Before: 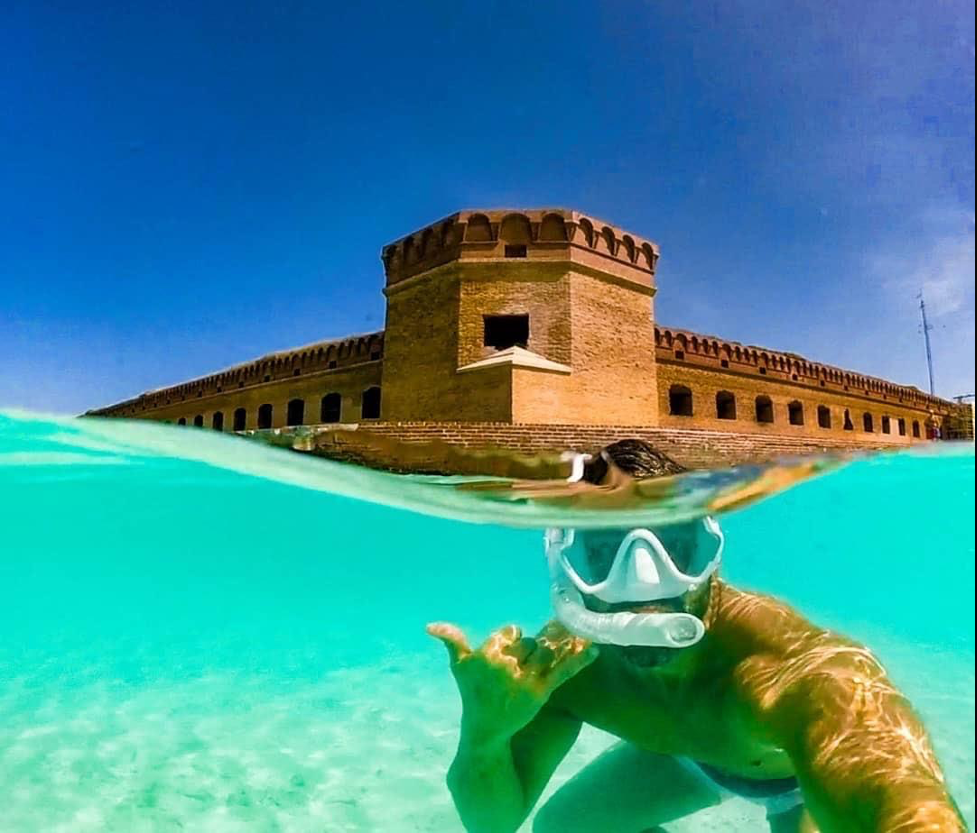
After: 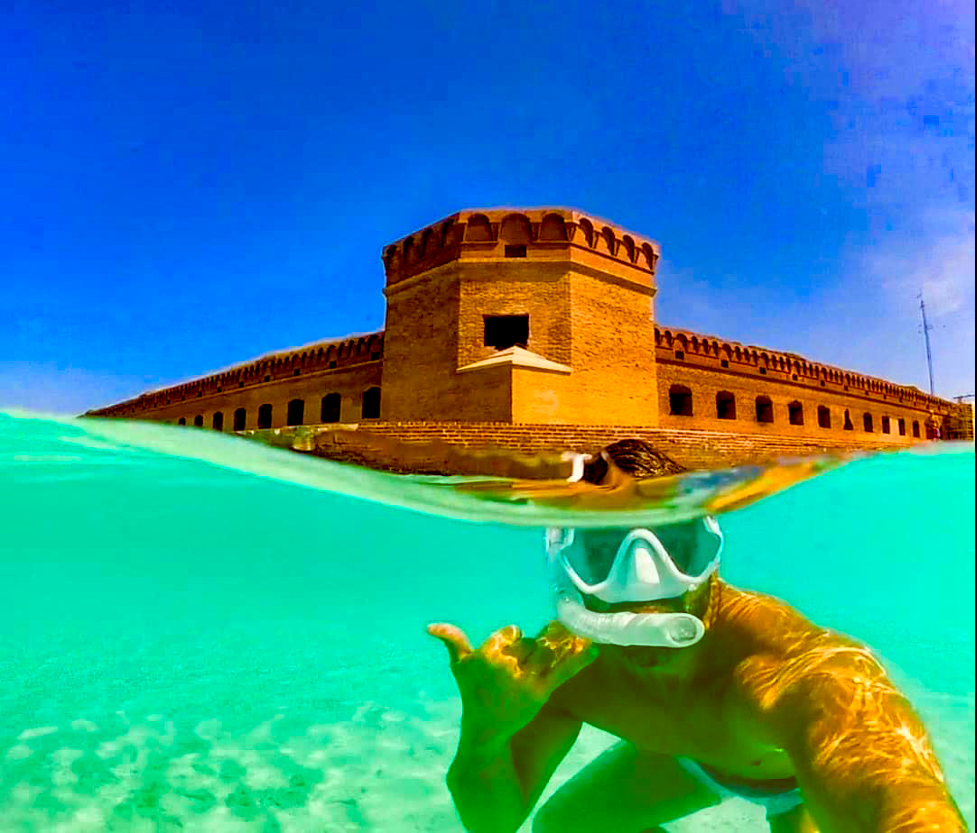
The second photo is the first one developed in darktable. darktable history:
color balance rgb: shadows lift › chroma 0.91%, shadows lift › hue 112.06°, power › luminance 9.943%, power › chroma 2.829%, power › hue 59.15°, global offset › luminance -0.22%, global offset › chroma 0.273%, linear chroma grading › global chroma 33.049%, perceptual saturation grading › global saturation 21.044%, perceptual saturation grading › highlights -19.858%, perceptual saturation grading › shadows 29.298%, global vibrance 21.43%
shadows and highlights: soften with gaussian
